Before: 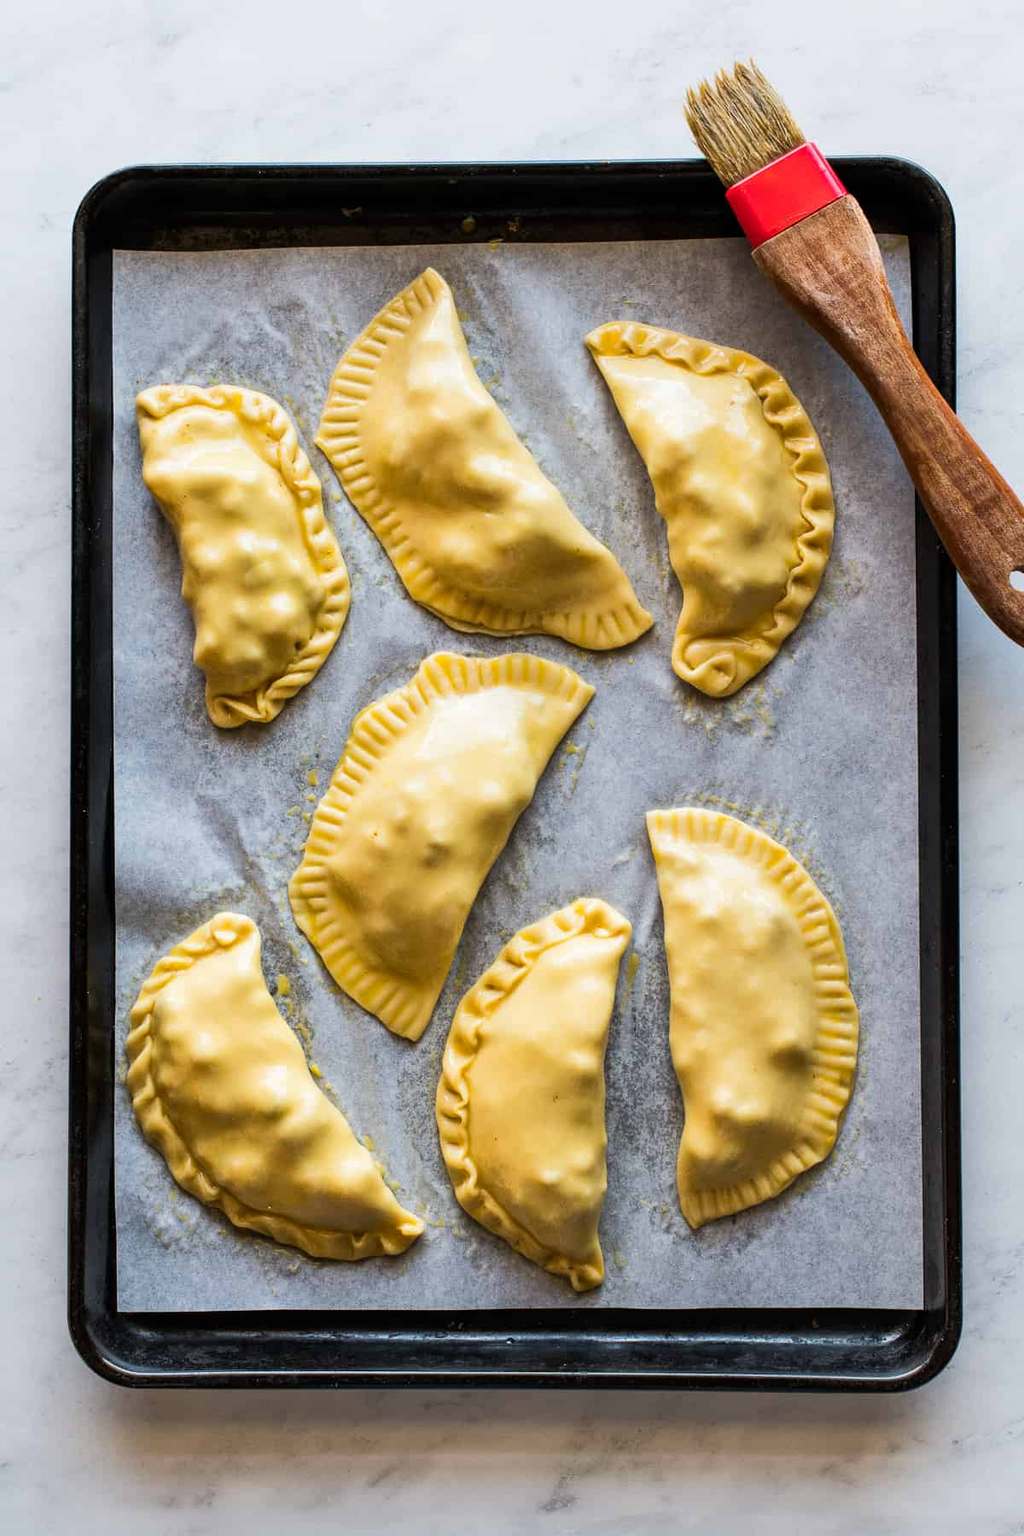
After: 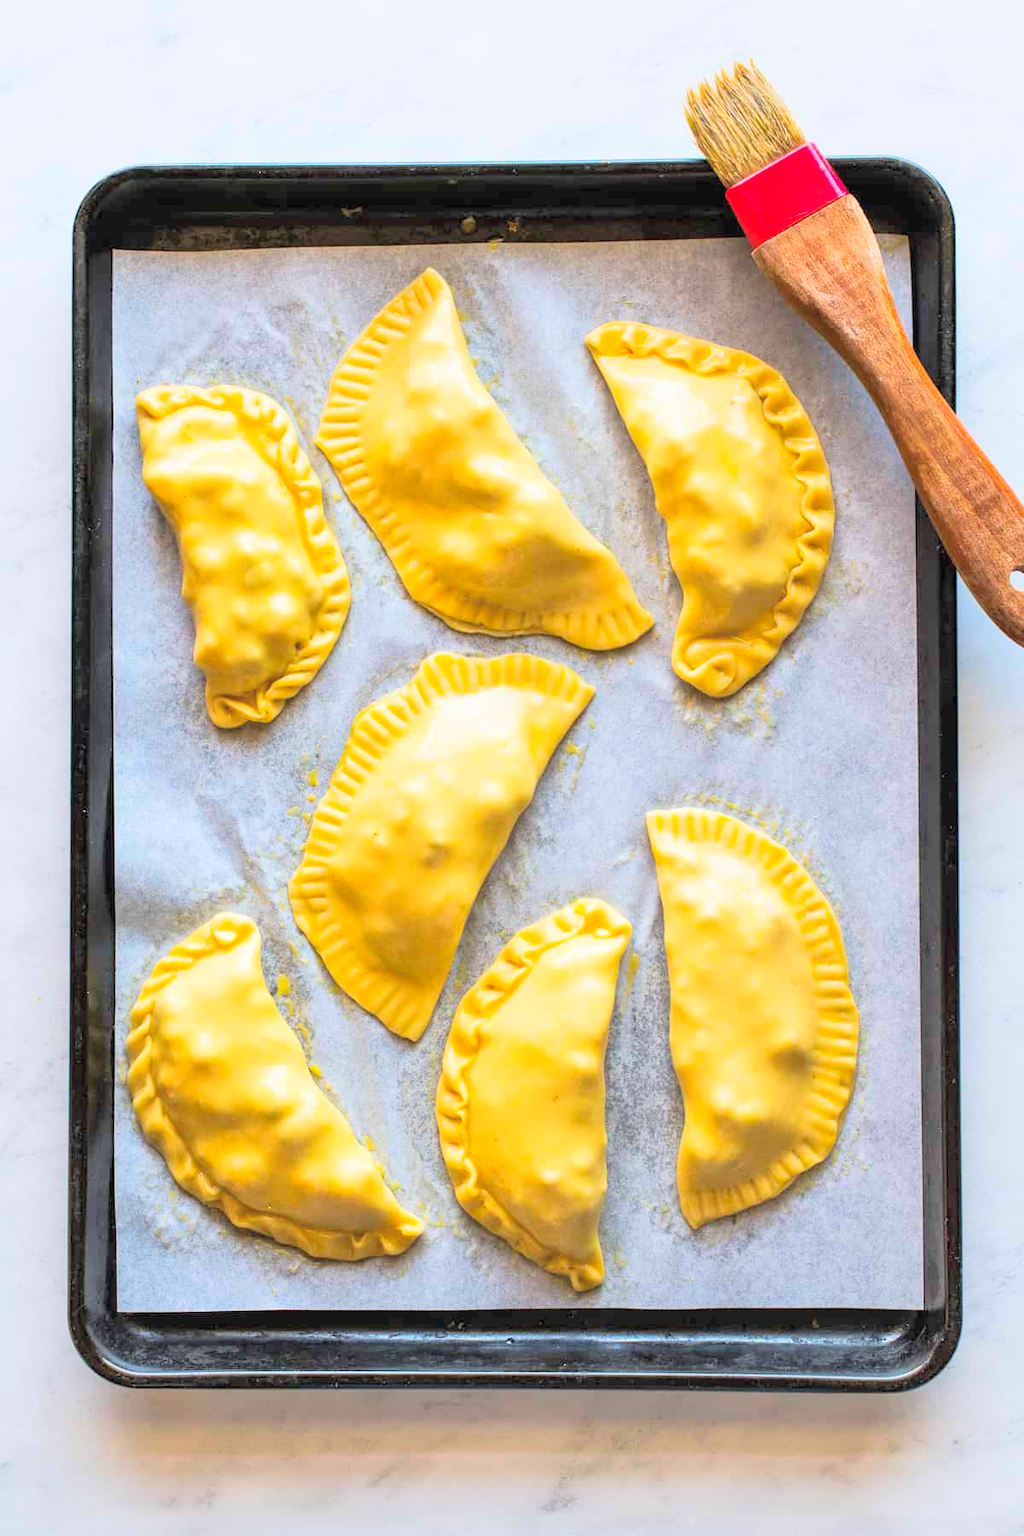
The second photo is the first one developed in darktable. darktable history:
exposure: black level correction 0, exposure 1.7 EV, compensate exposure bias true, compensate highlight preservation false
global tonemap: drago (0.7, 100)
